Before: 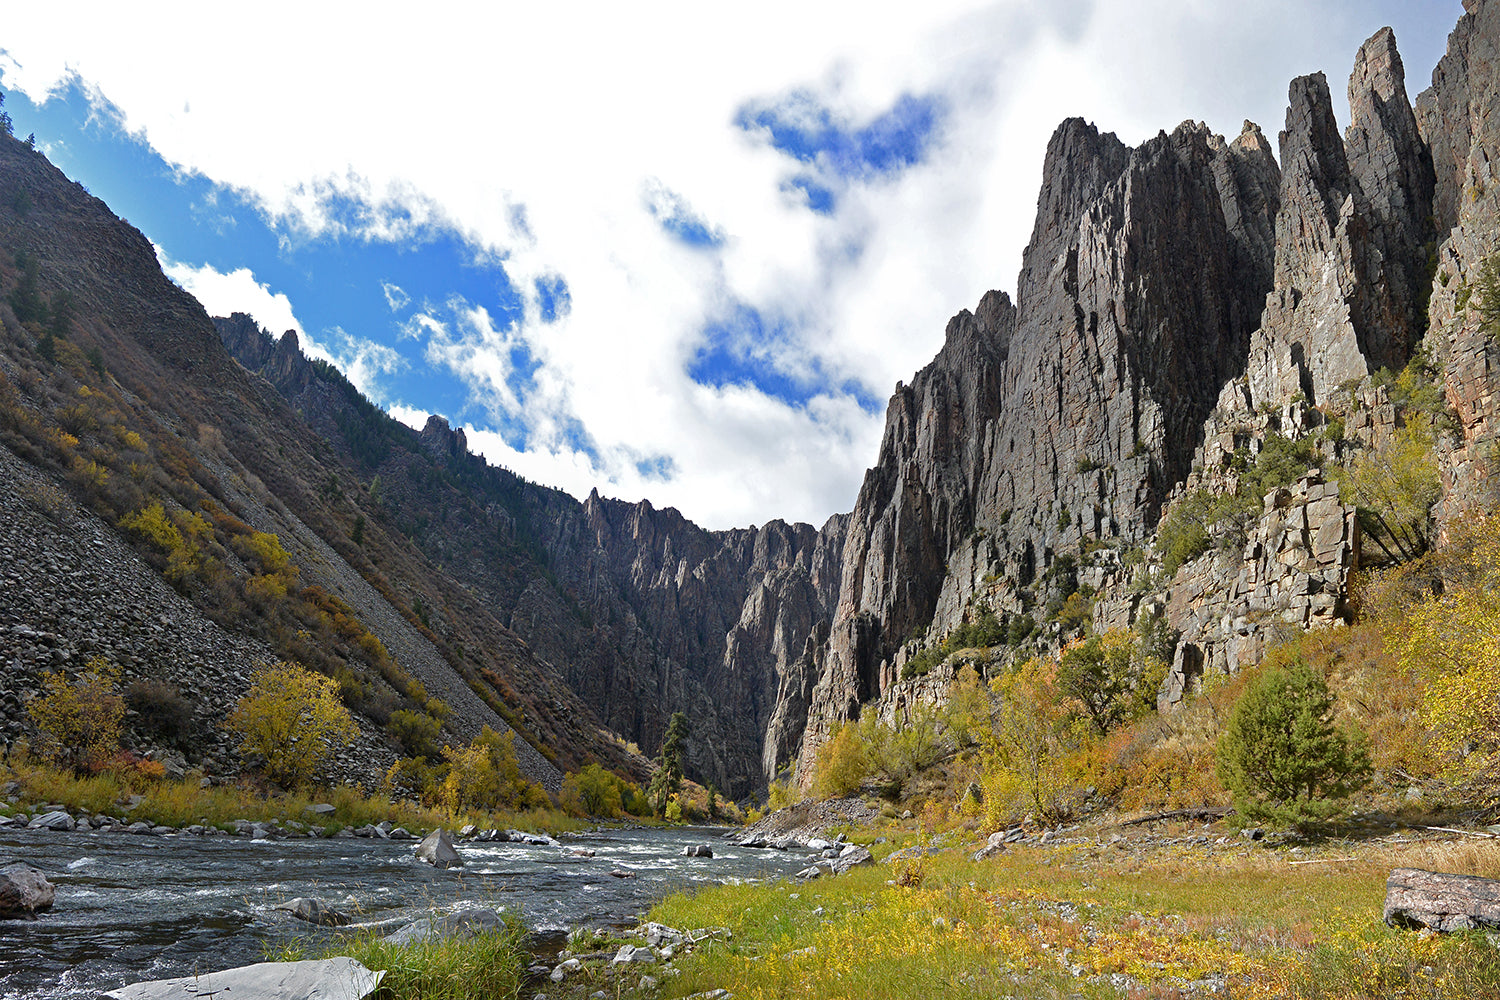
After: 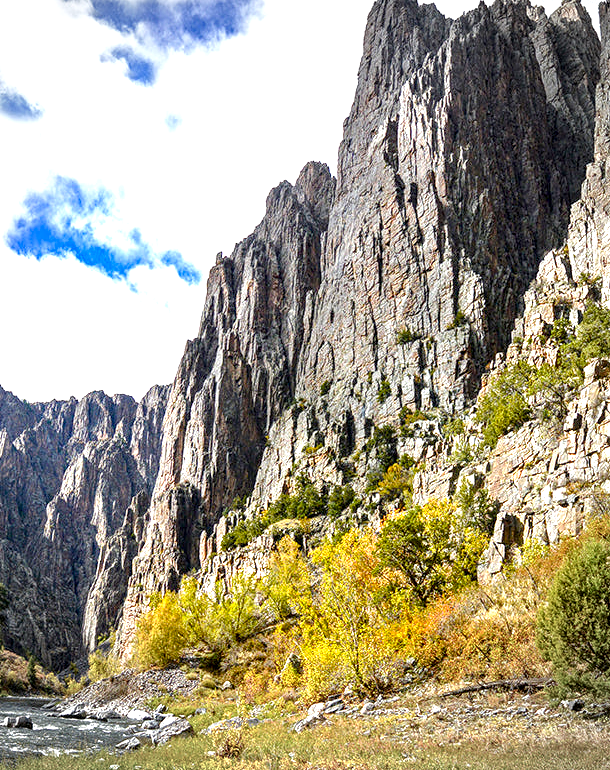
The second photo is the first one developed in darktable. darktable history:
local contrast: highlights 60%, shadows 60%, detail 160%
color balance rgb: perceptual saturation grading › global saturation 39.895%, perceptual saturation grading › highlights -25.795%, perceptual saturation grading › mid-tones 35.723%, perceptual saturation grading › shadows 34.767%, global vibrance 9.263%
crop: left 45.388%, top 12.91%, right 13.92%, bottom 10.067%
vignetting: fall-off start 67.14%, width/height ratio 1.009
exposure: black level correction 0.001, exposure 1.129 EV, compensate highlight preservation false
